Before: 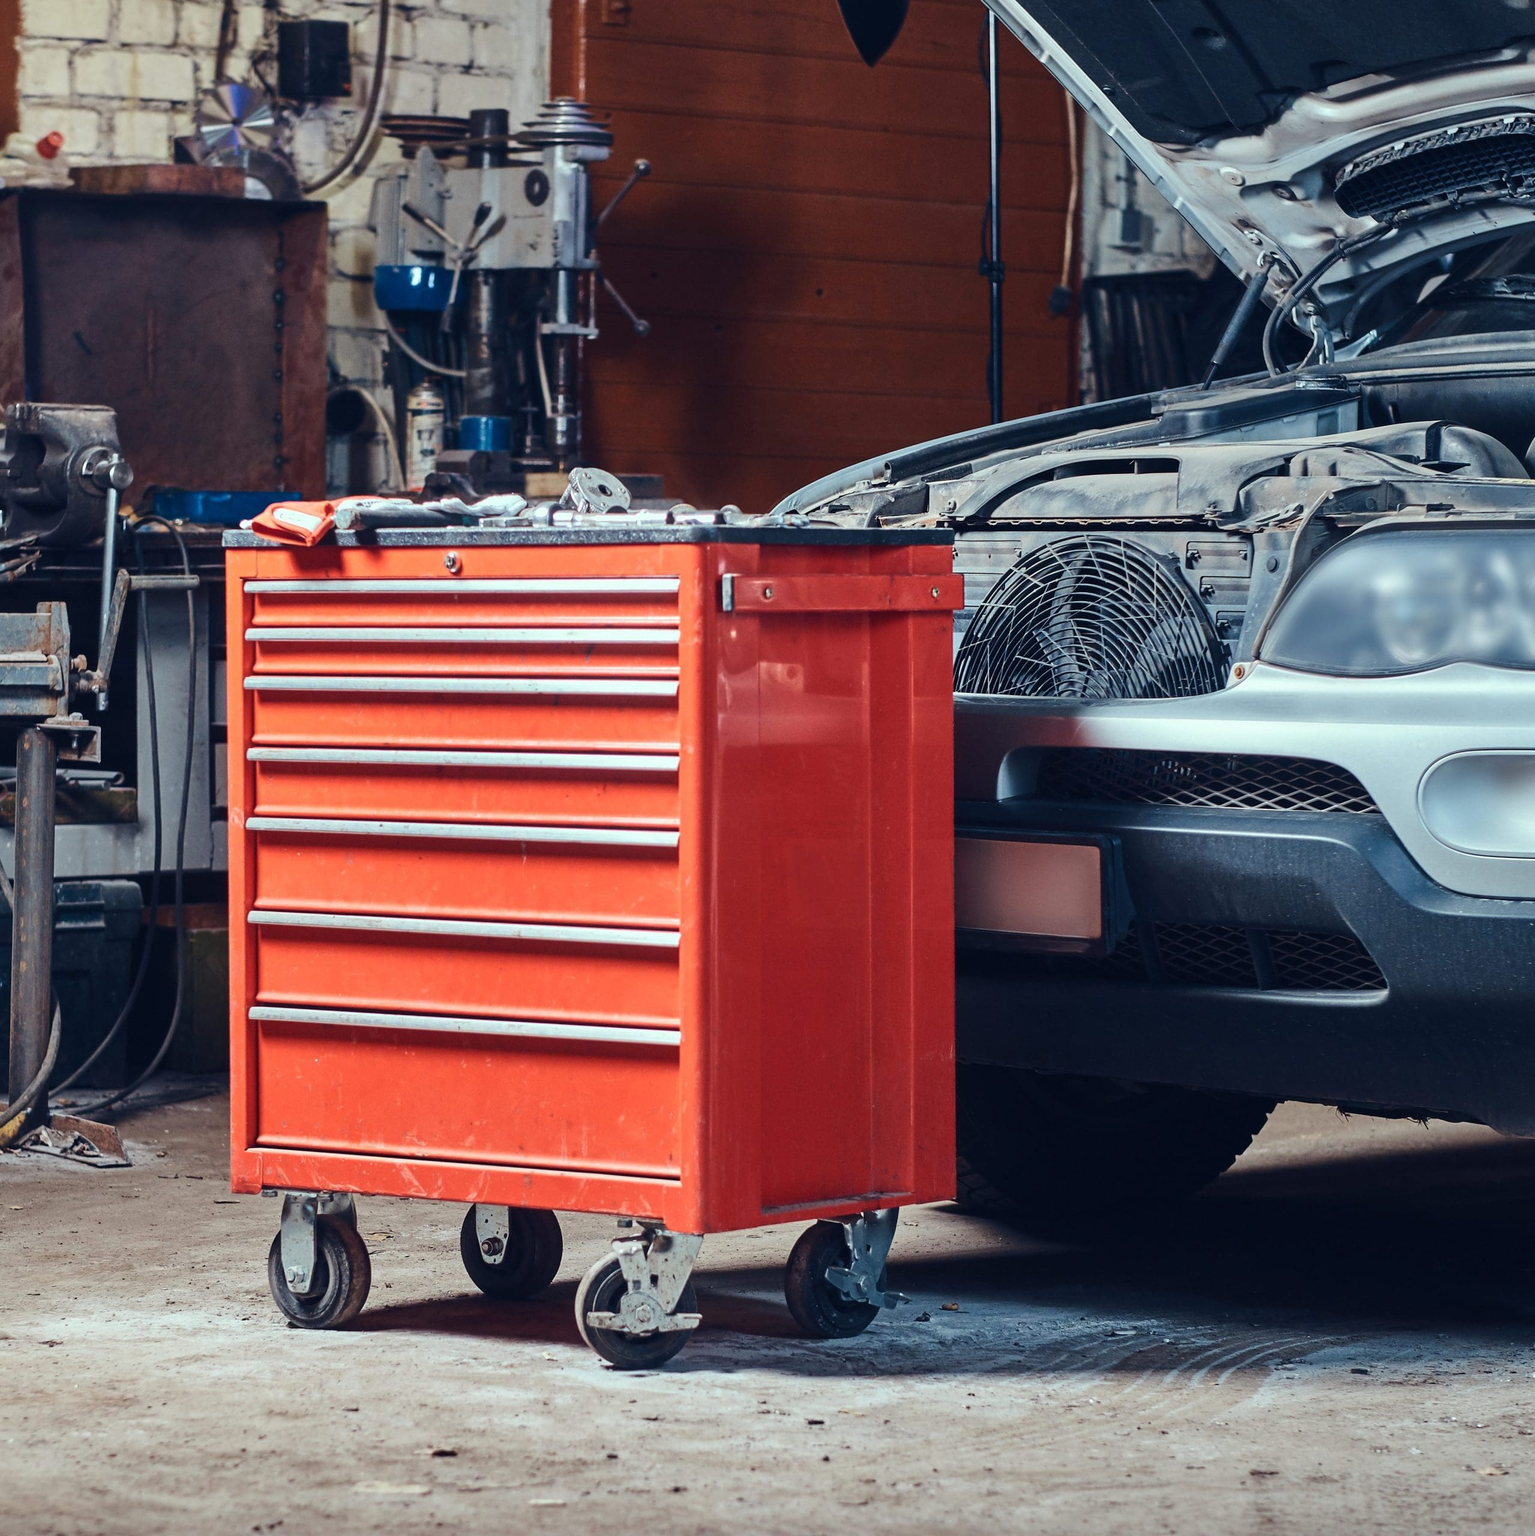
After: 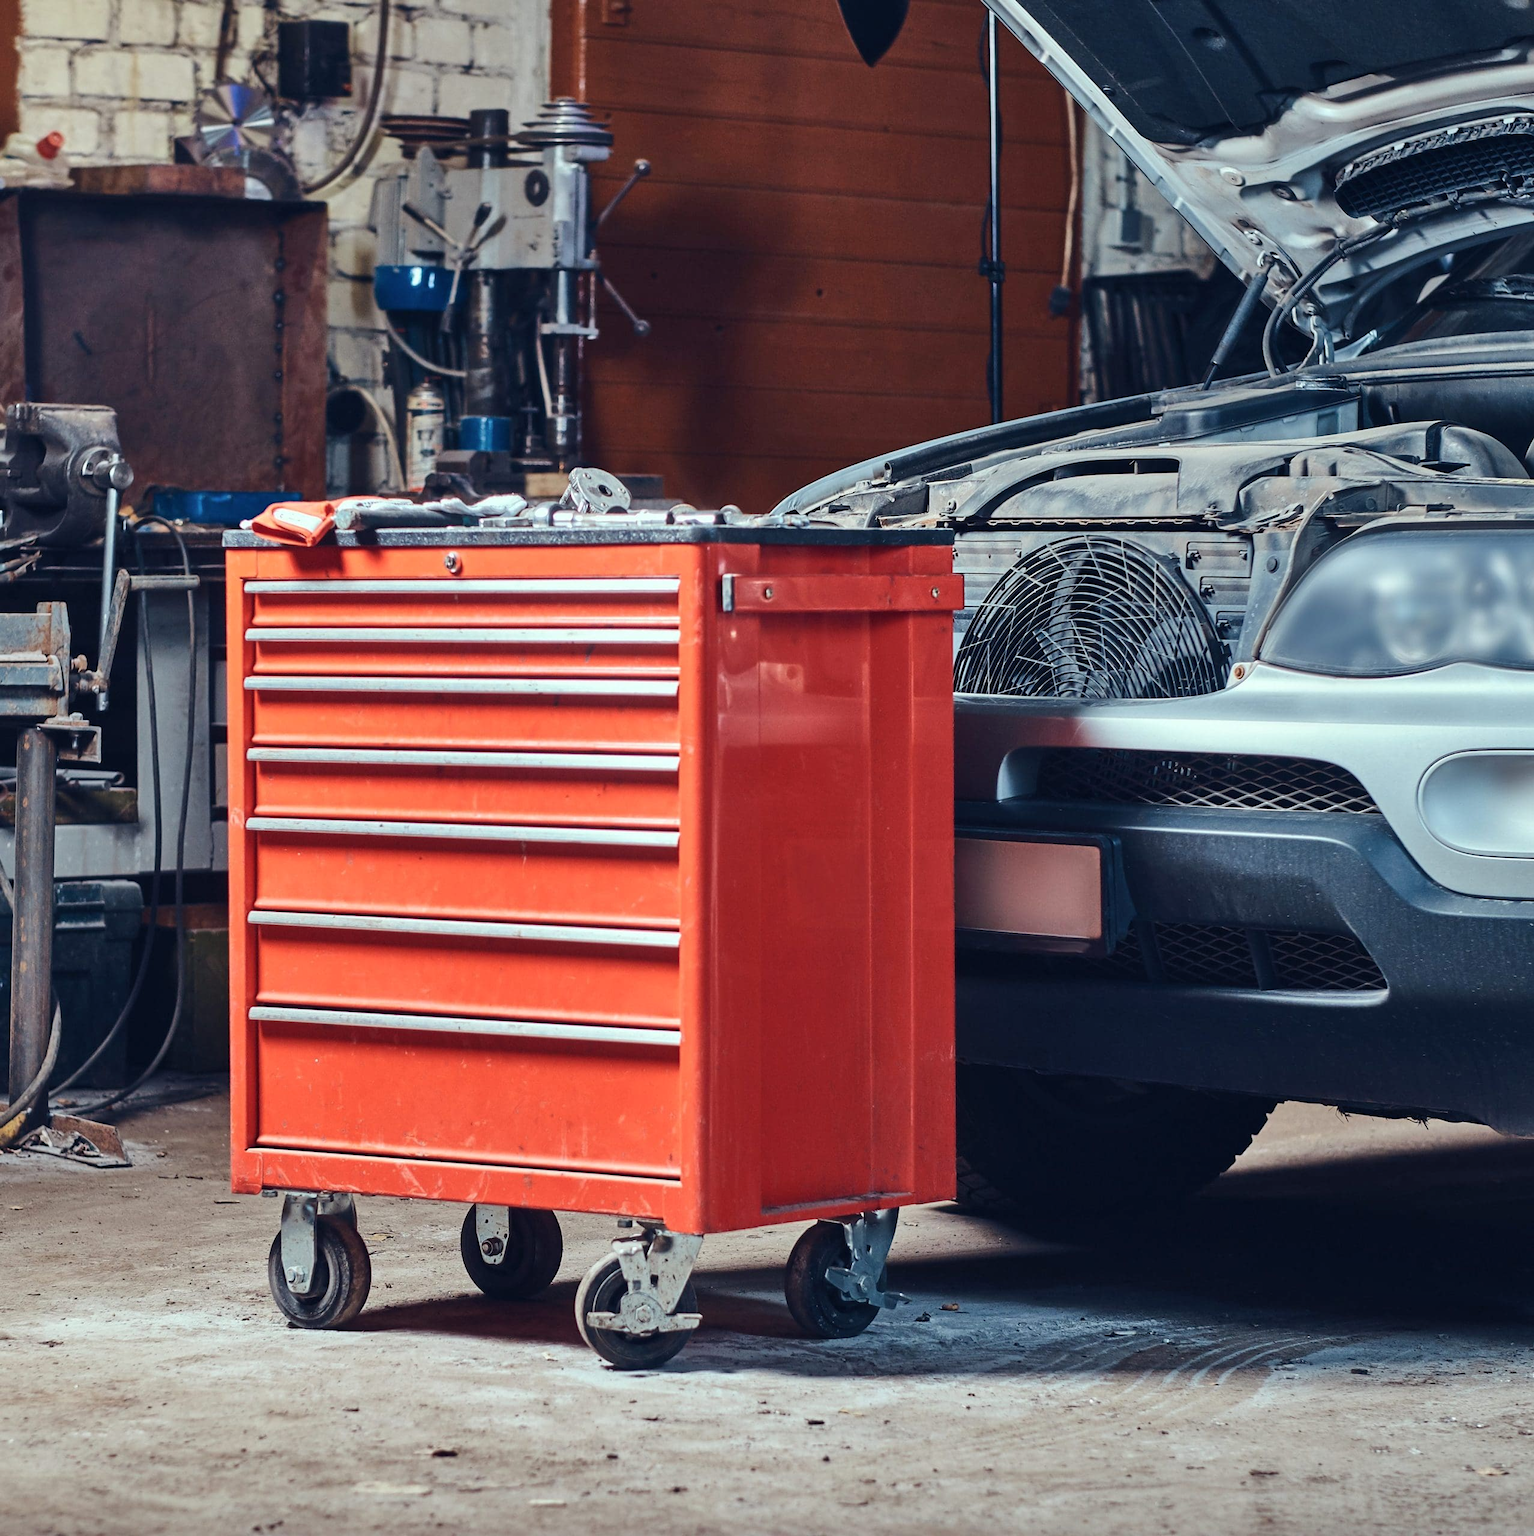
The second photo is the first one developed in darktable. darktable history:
tone equalizer: on, module defaults
shadows and highlights: shadows 36.61, highlights -27.71, highlights color adjustment 89.04%, soften with gaussian
